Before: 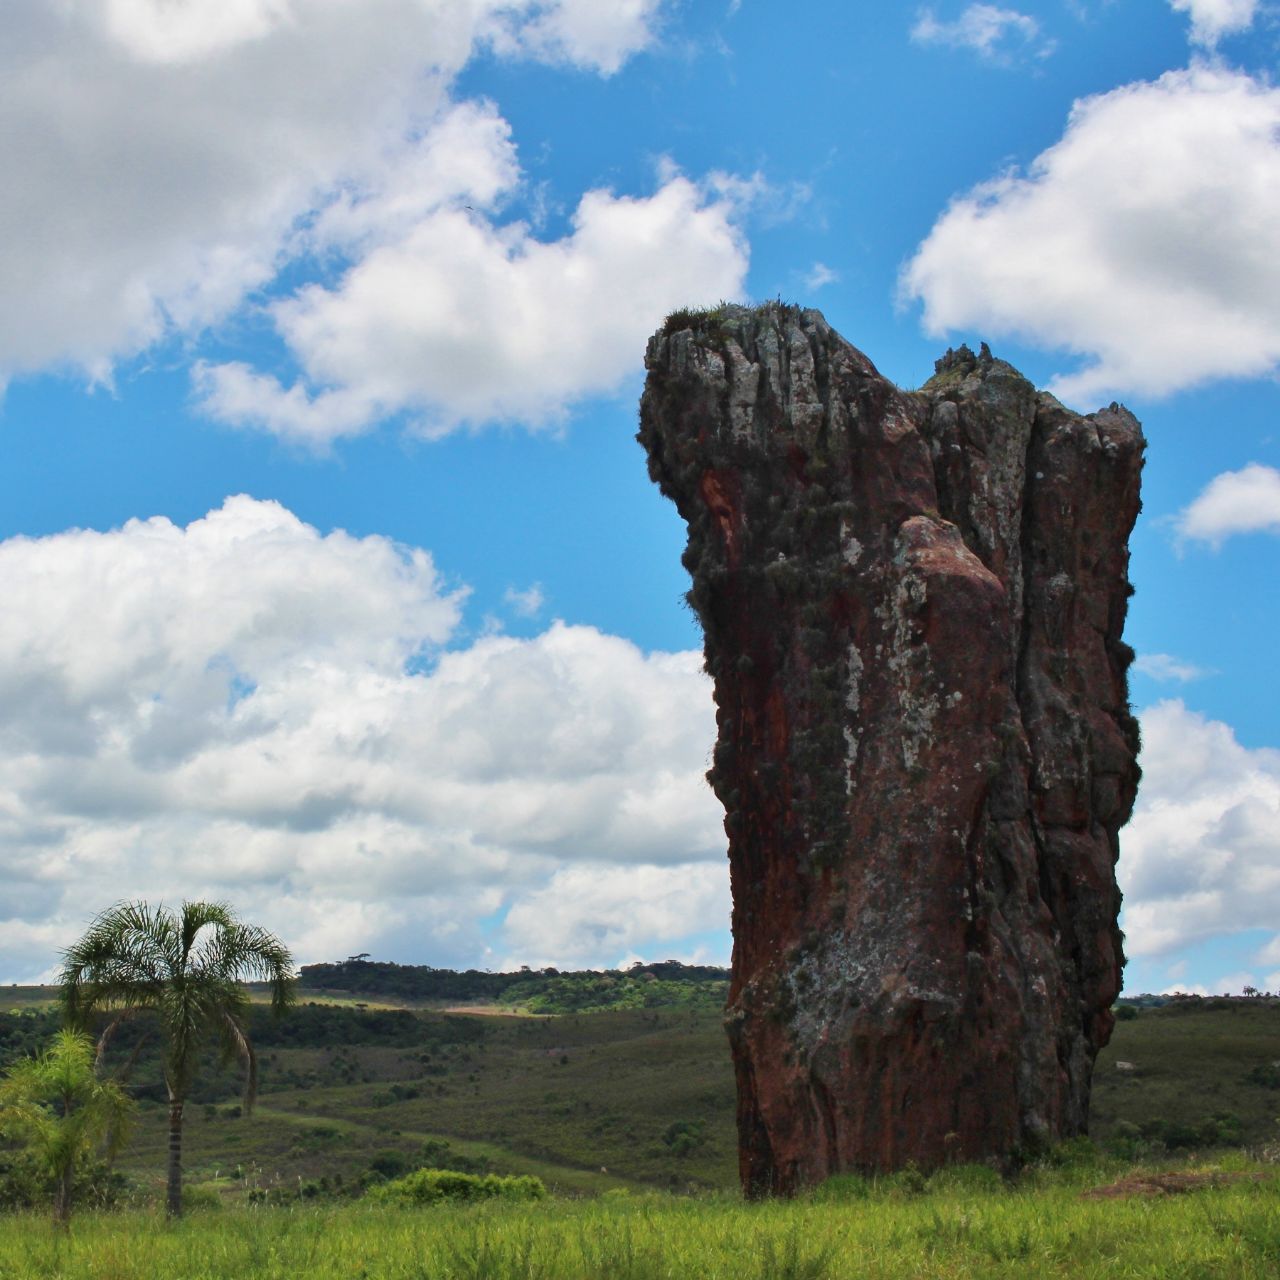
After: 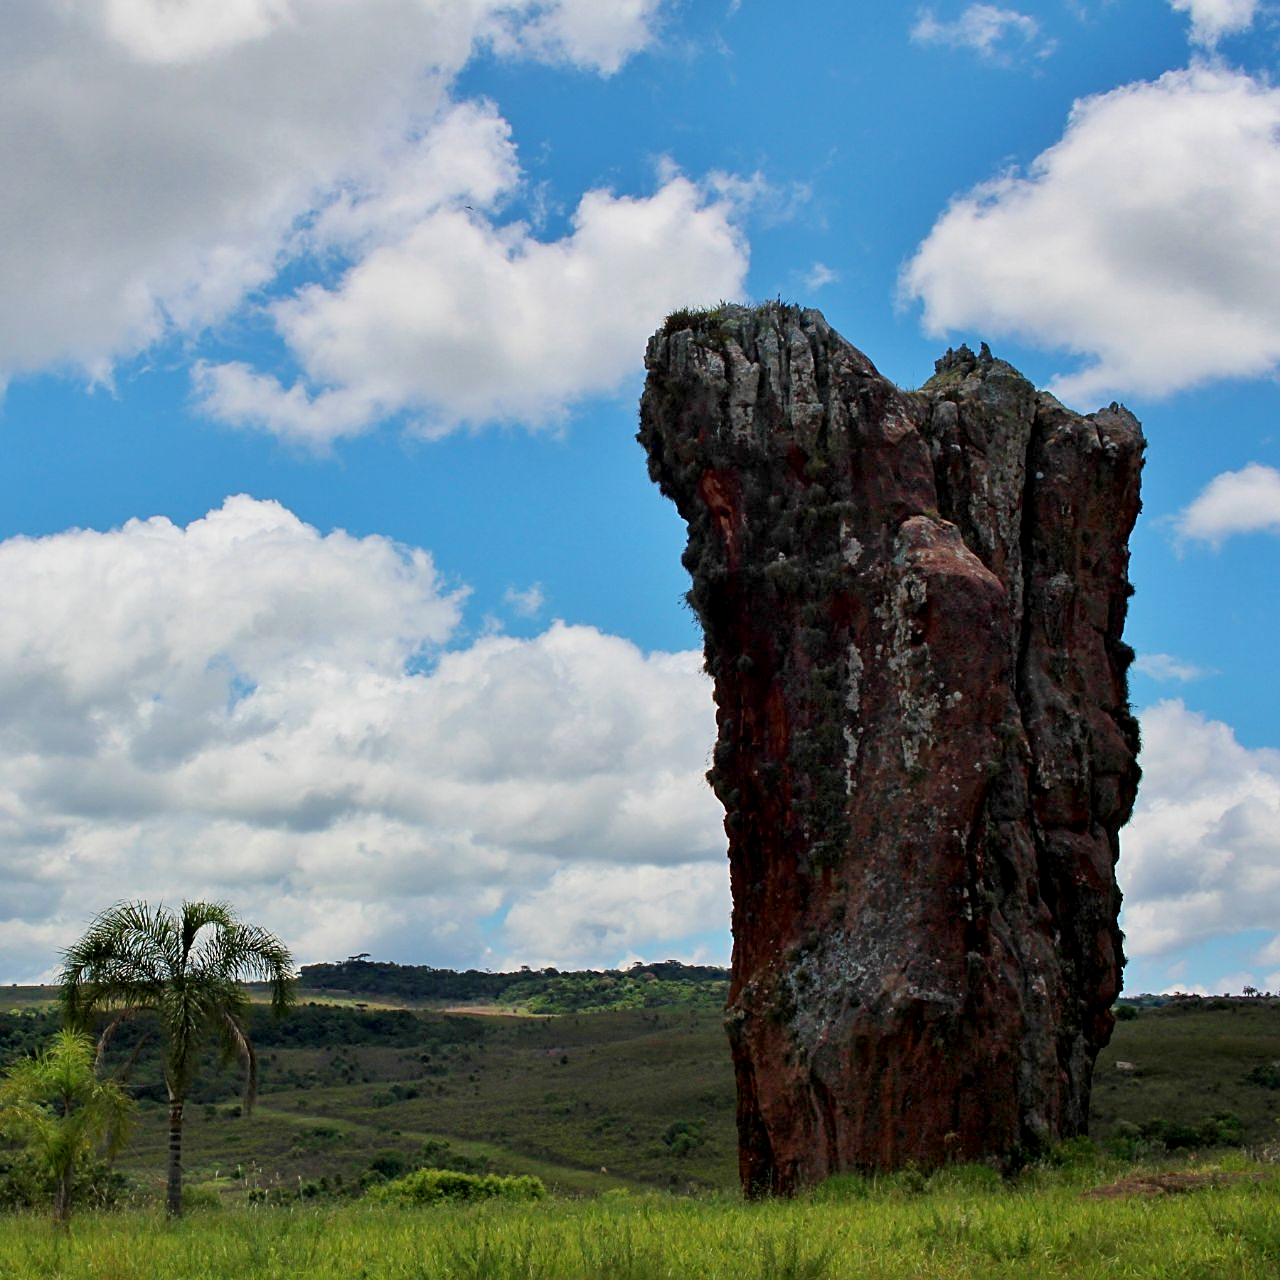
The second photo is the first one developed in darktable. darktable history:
sharpen: amount 0.494
exposure: black level correction 0.009, exposure -0.168 EV, compensate highlight preservation false
